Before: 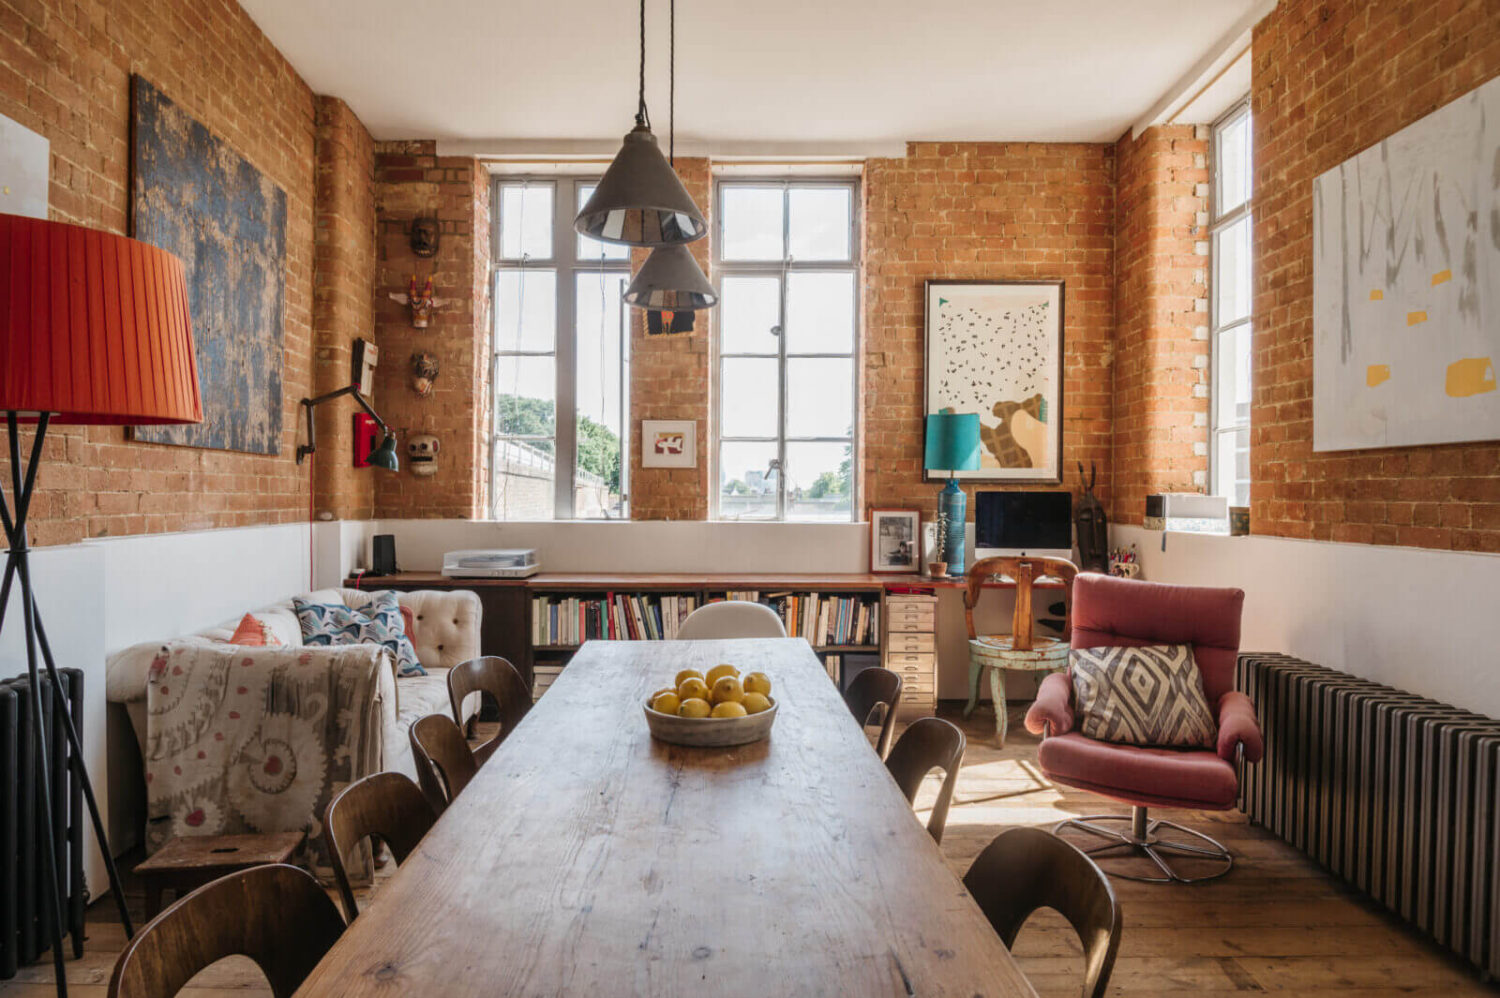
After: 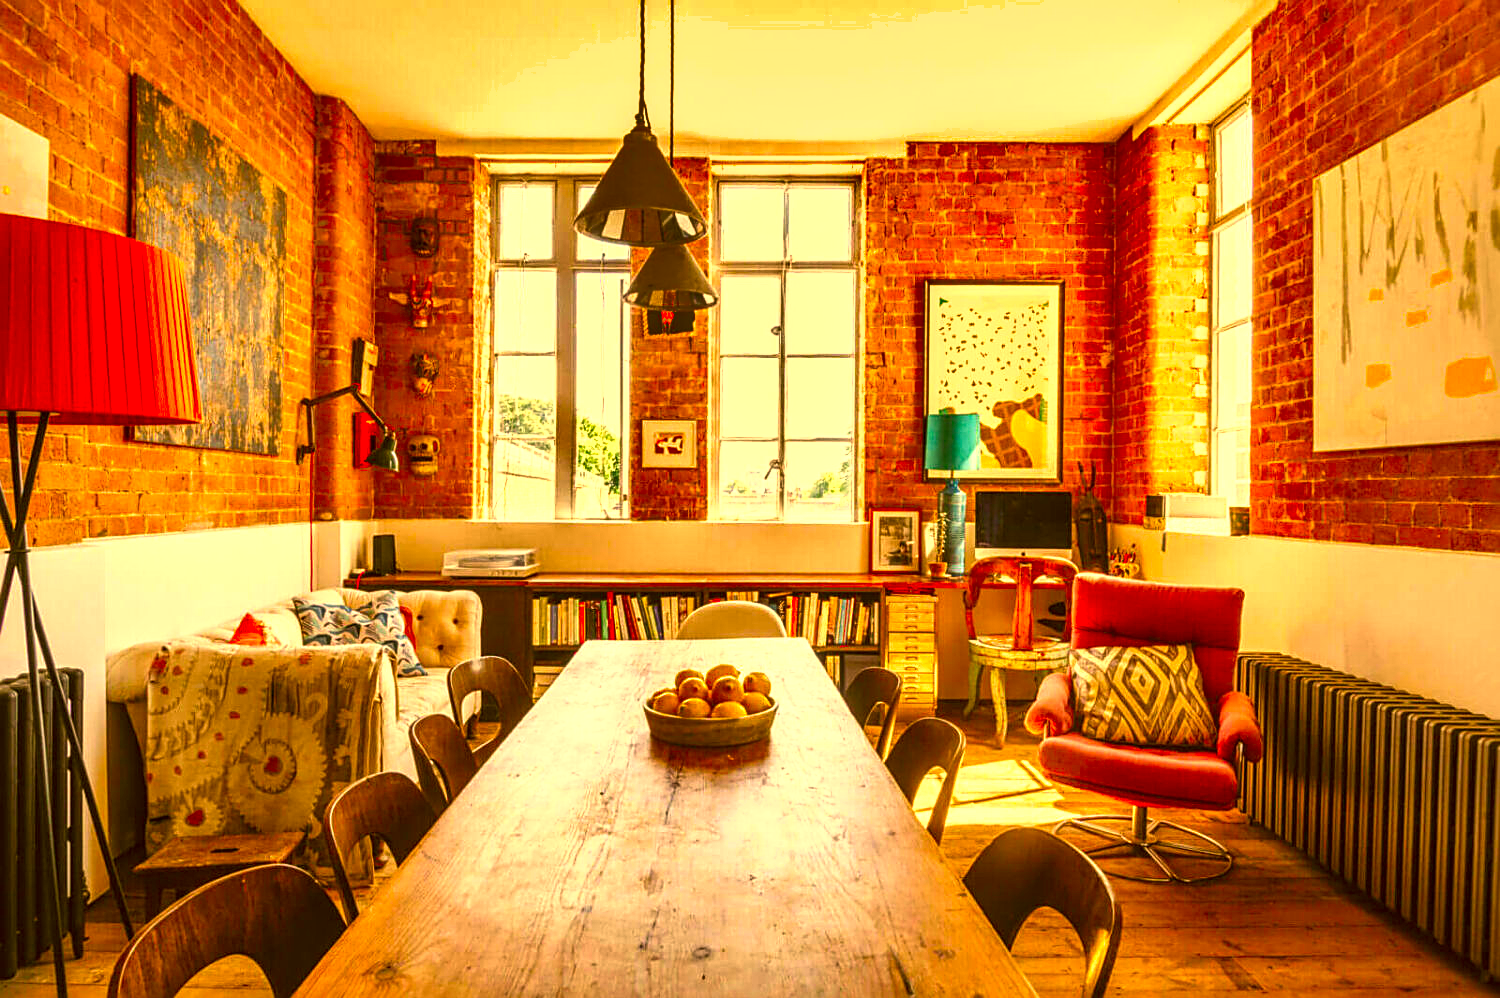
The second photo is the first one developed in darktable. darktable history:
exposure: black level correction 0, exposure 0.894 EV, compensate highlight preservation false
shadows and highlights: shadows 6.89, soften with gaussian
color correction: highlights a* 10.75, highlights b* 30.67, shadows a* 2.74, shadows b* 18.16, saturation 1.73
sharpen: on, module defaults
local contrast: on, module defaults
